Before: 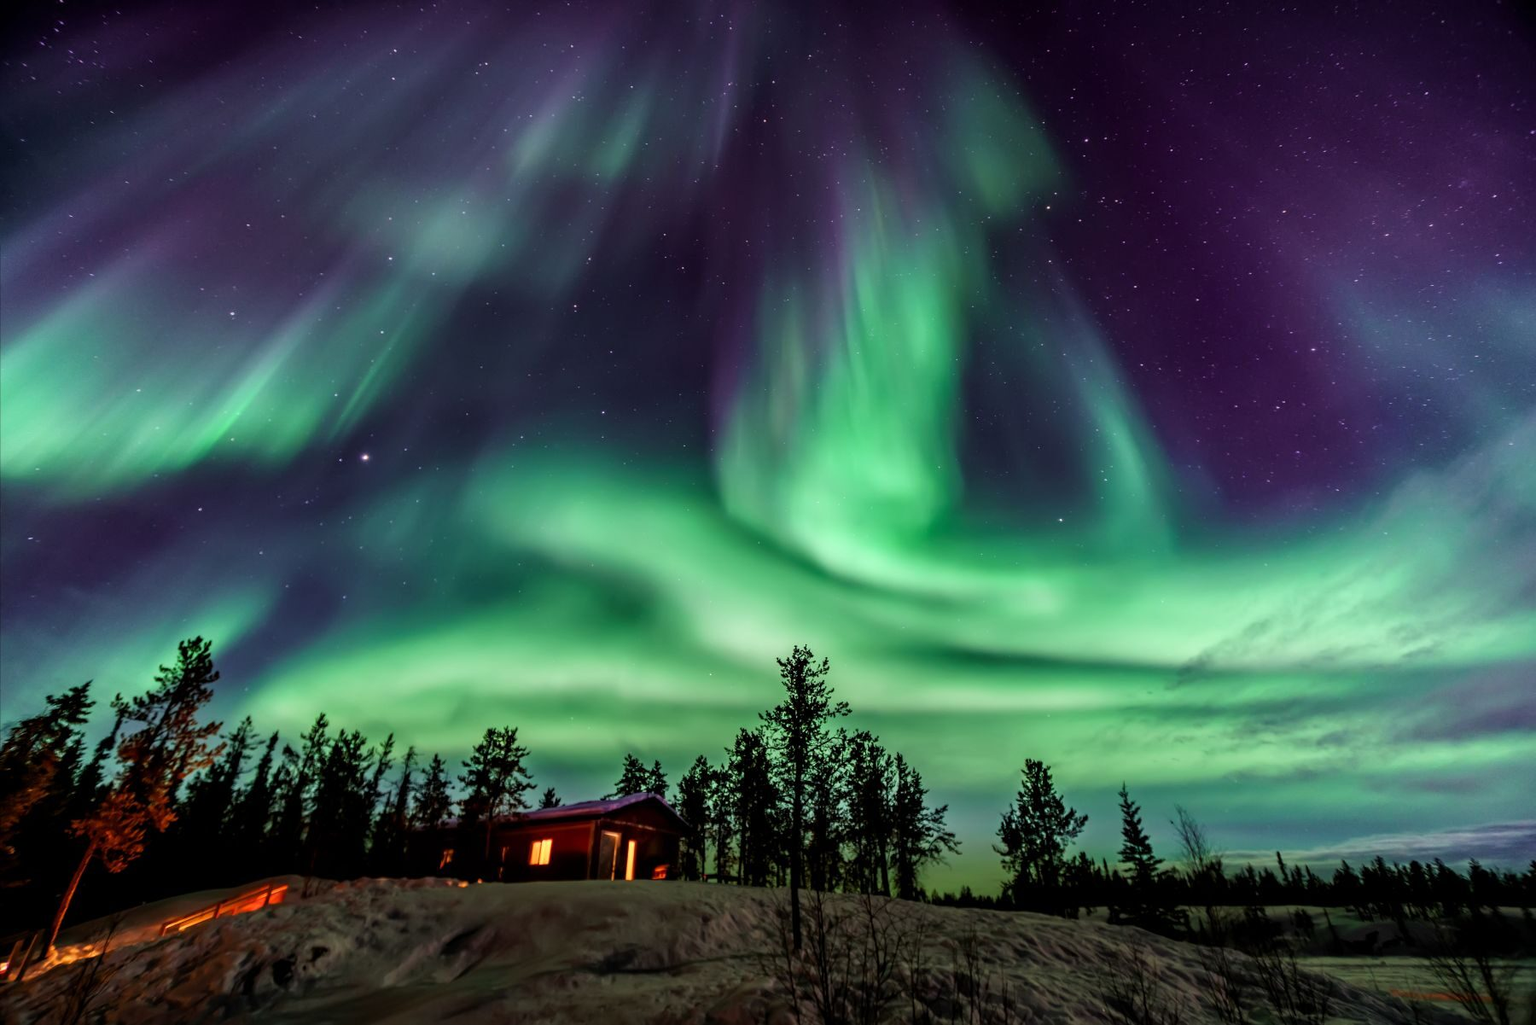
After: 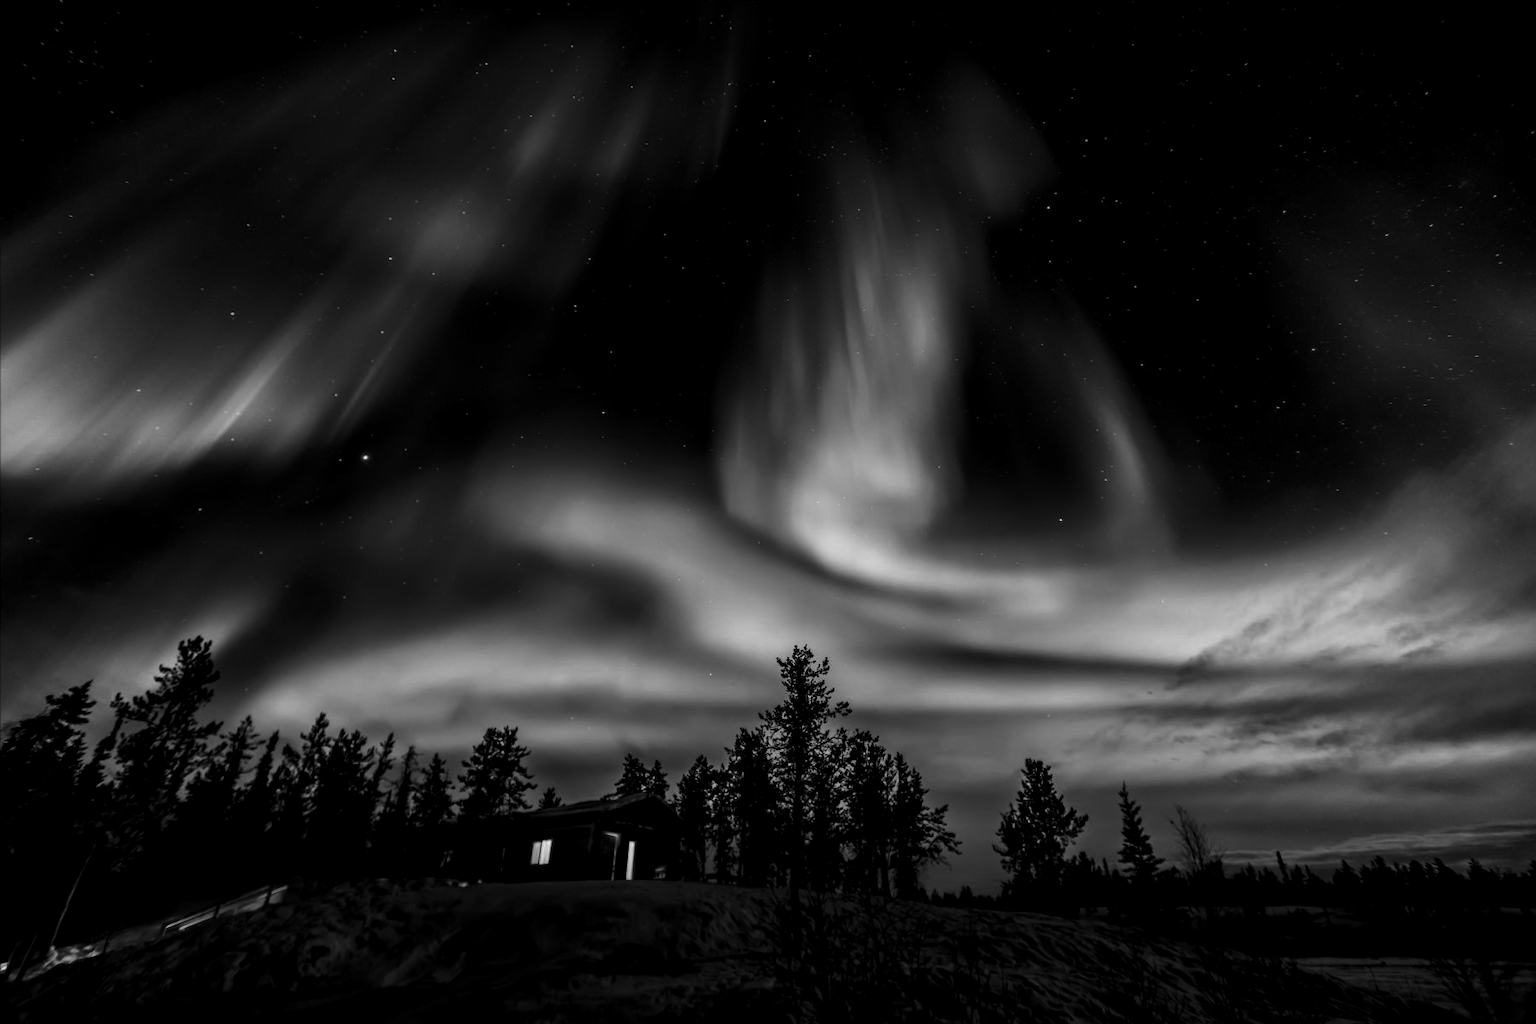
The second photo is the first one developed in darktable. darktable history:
contrast brightness saturation: contrast -0.03, brightness -0.59, saturation -1
levels: levels [0.018, 0.493, 1]
